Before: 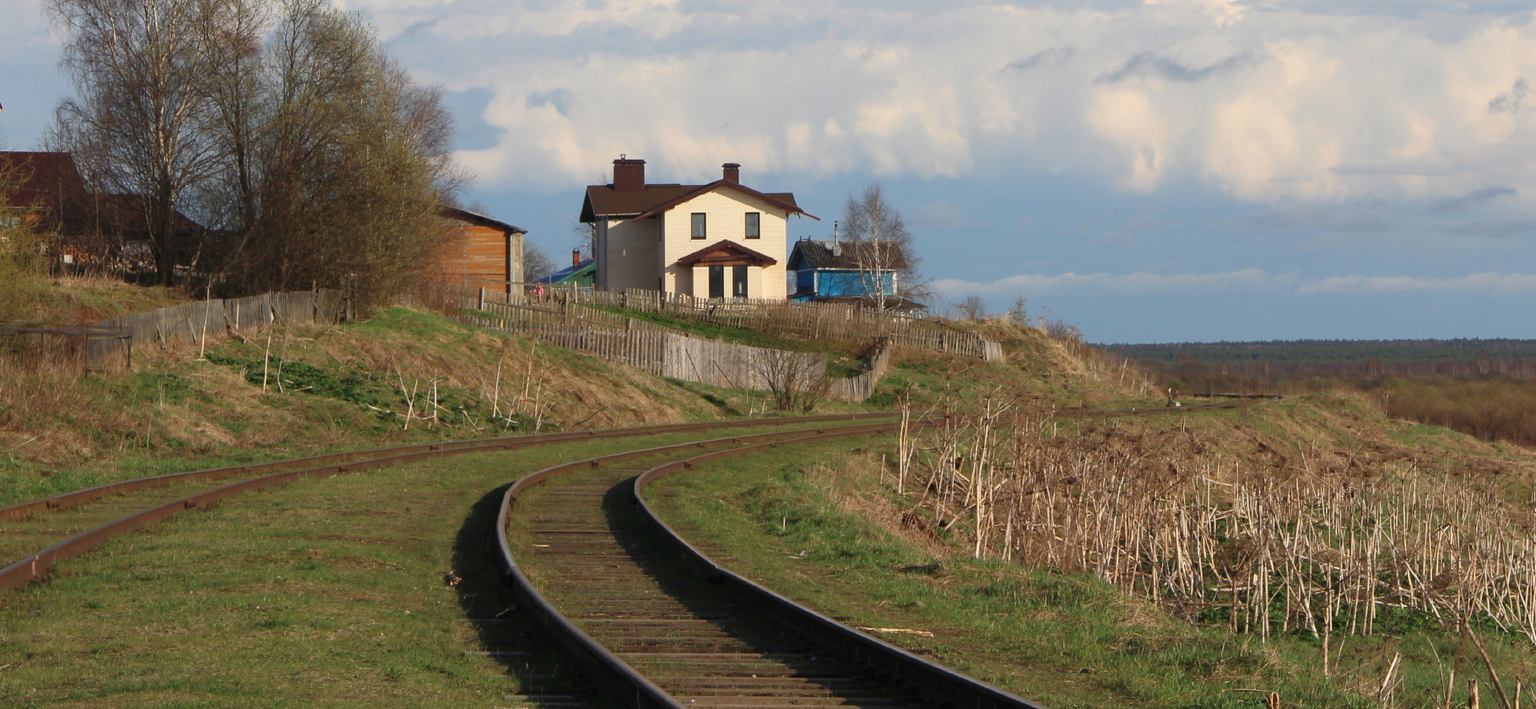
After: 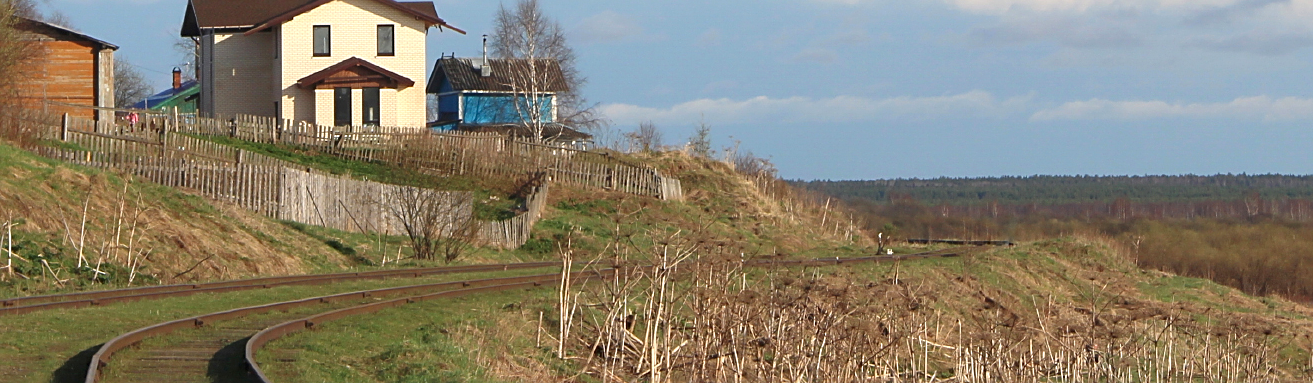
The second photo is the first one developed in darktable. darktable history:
crop and rotate: left 27.803%, top 27.094%, bottom 27.3%
exposure: exposure 0.374 EV, compensate exposure bias true, compensate highlight preservation false
sharpen: on, module defaults
